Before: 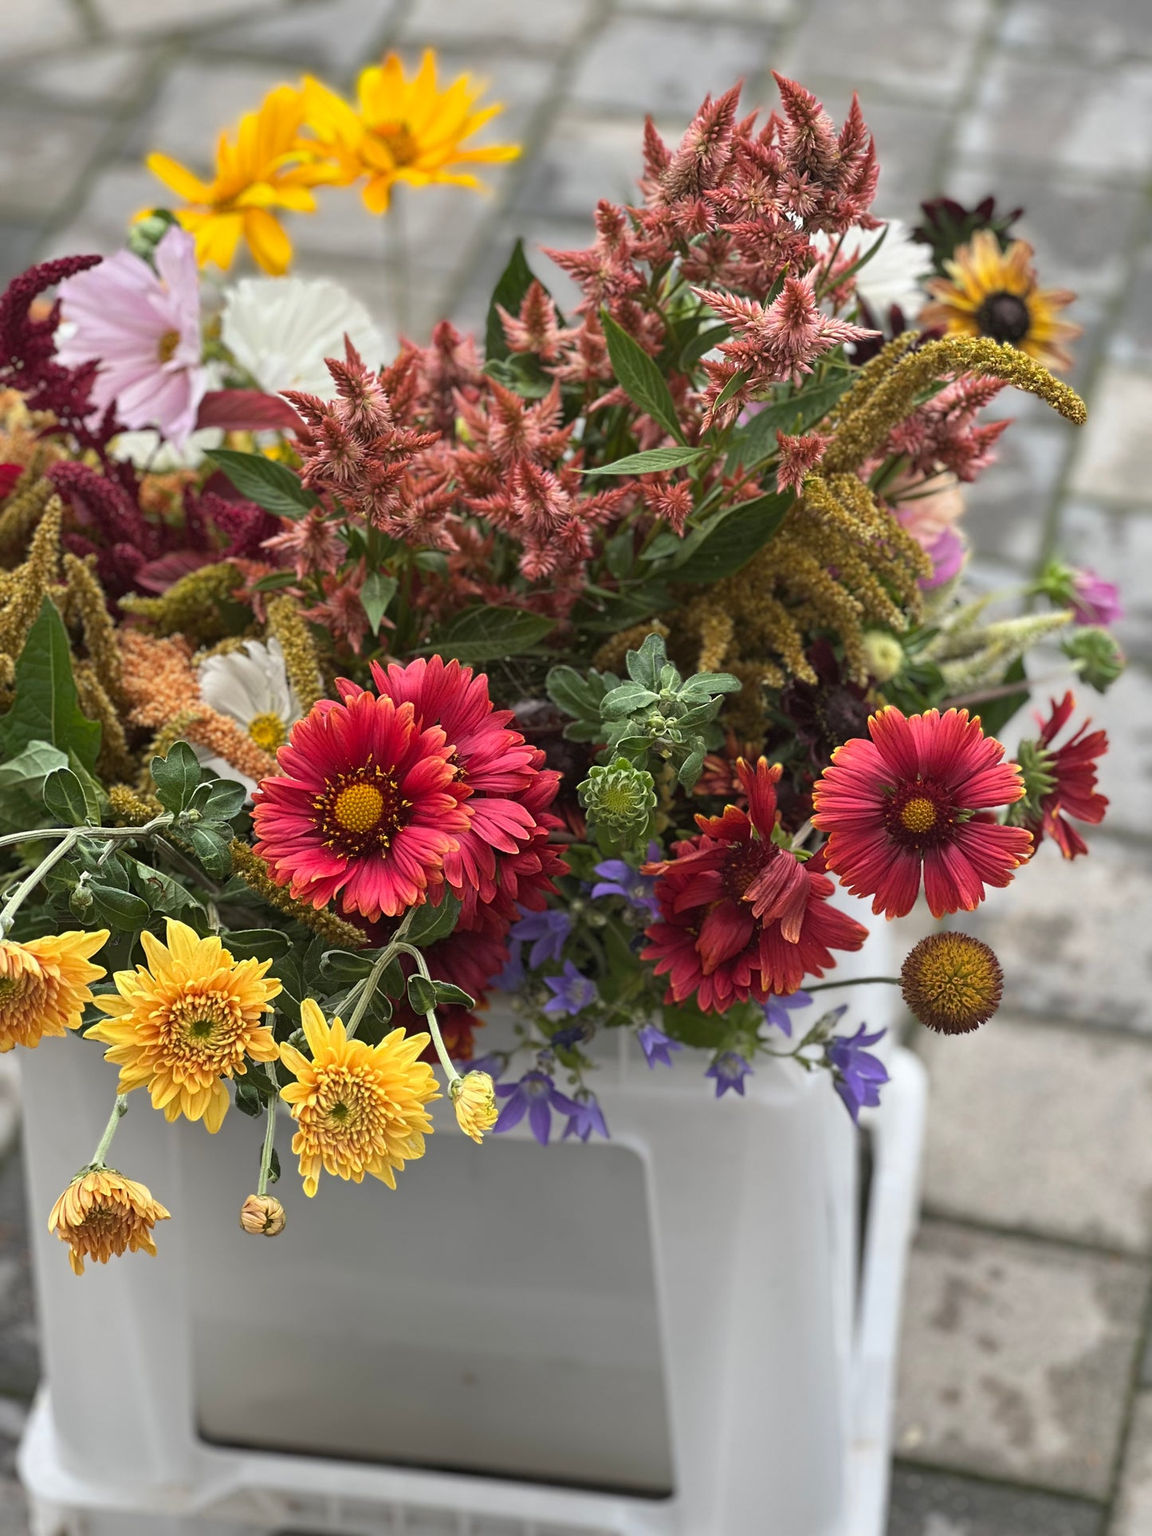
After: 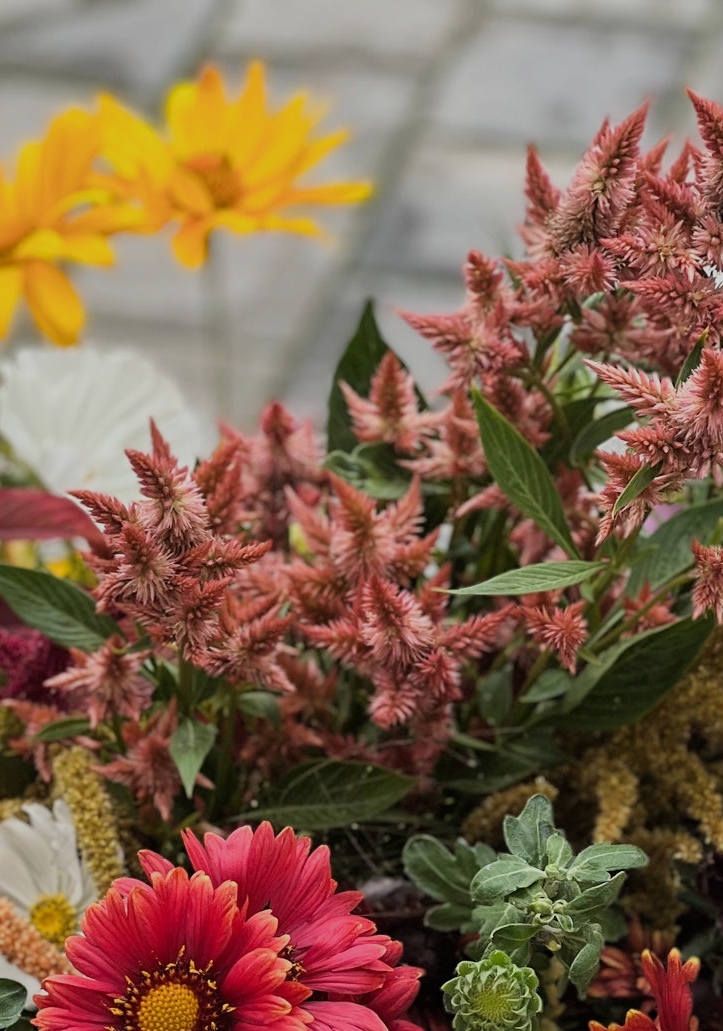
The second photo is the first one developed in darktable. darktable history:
filmic rgb: black relative exposure -7.65 EV, white relative exposure 4.56 EV, hardness 3.61
crop: left 19.556%, right 30.401%, bottom 46.458%
